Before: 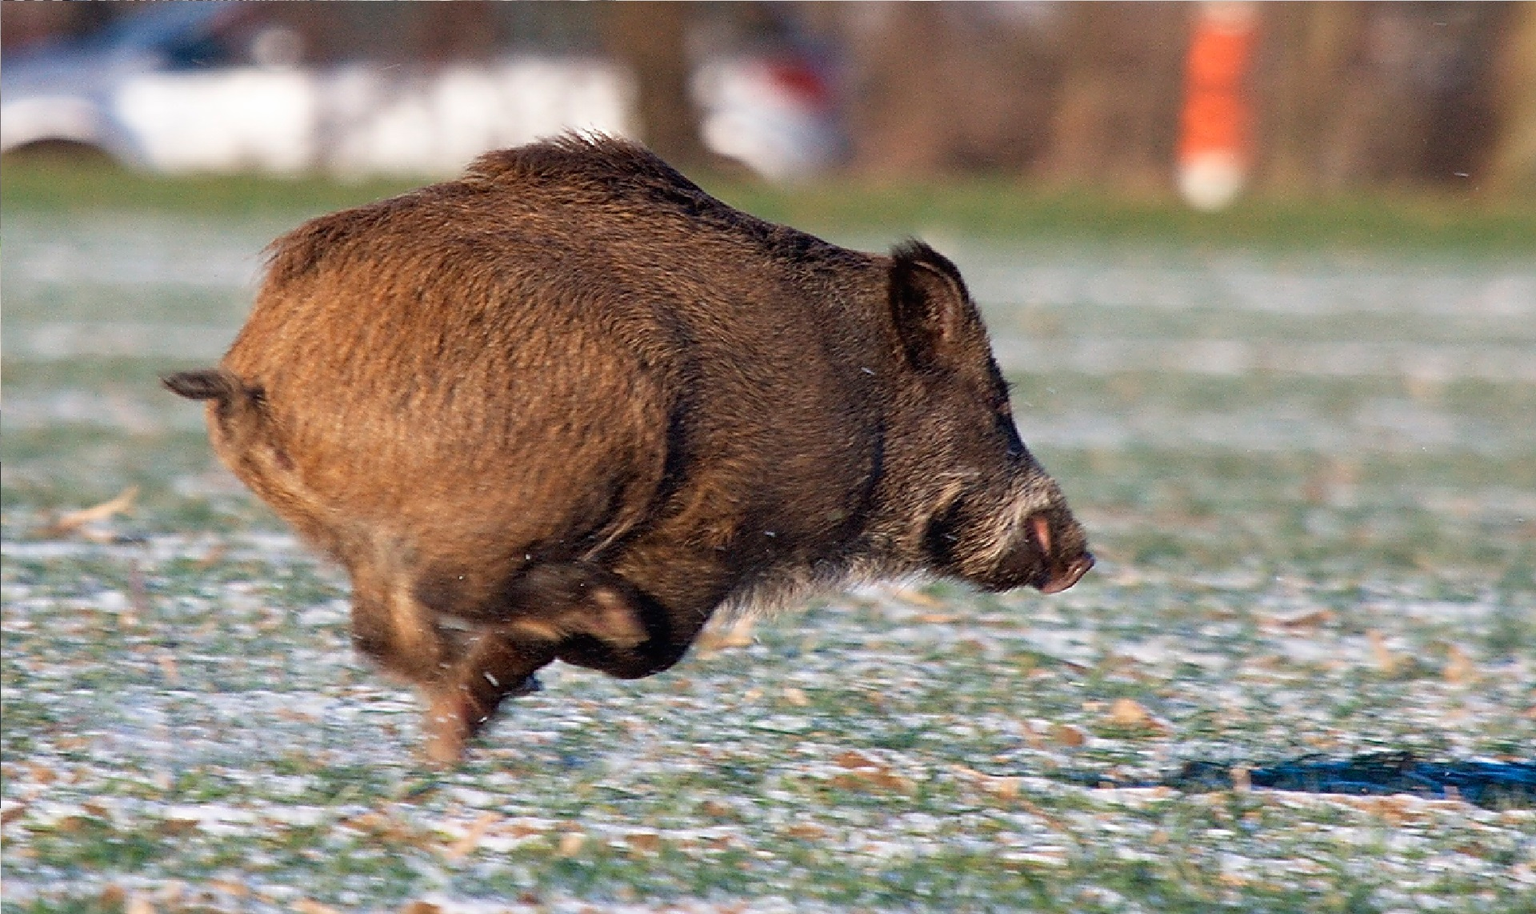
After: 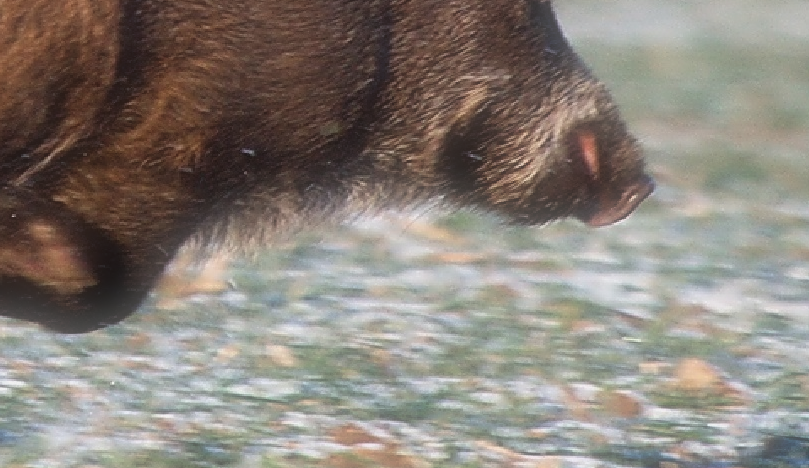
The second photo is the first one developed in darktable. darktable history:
crop: left 37.221%, top 45.169%, right 20.63%, bottom 13.777%
soften: size 60.24%, saturation 65.46%, brightness 0.506 EV, mix 25.7%
